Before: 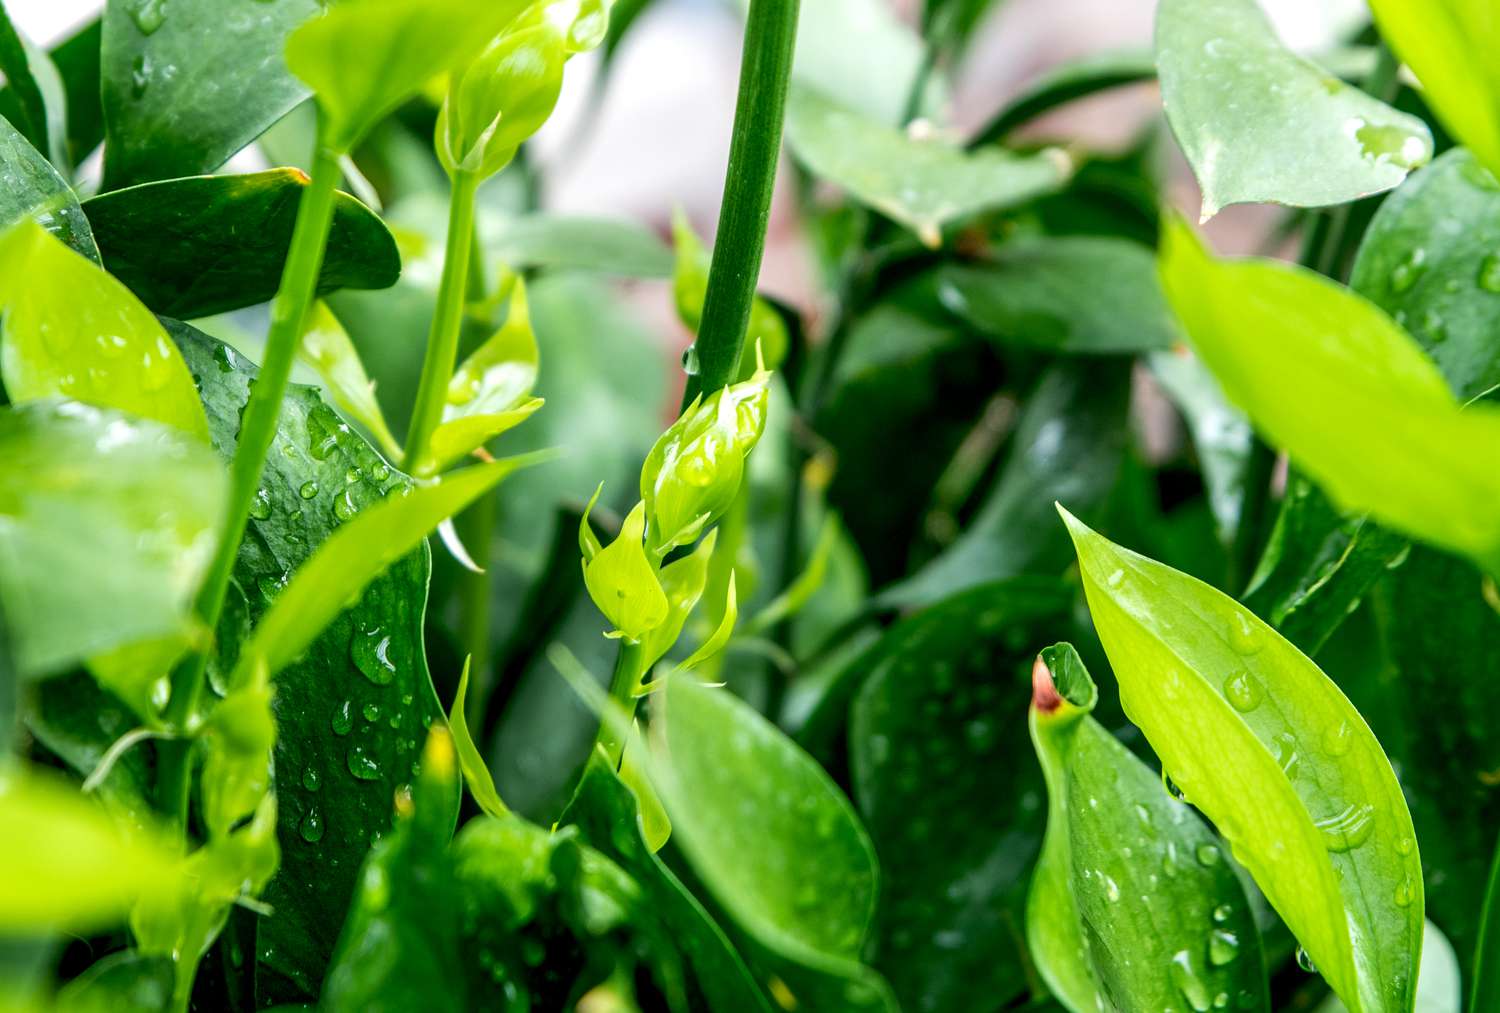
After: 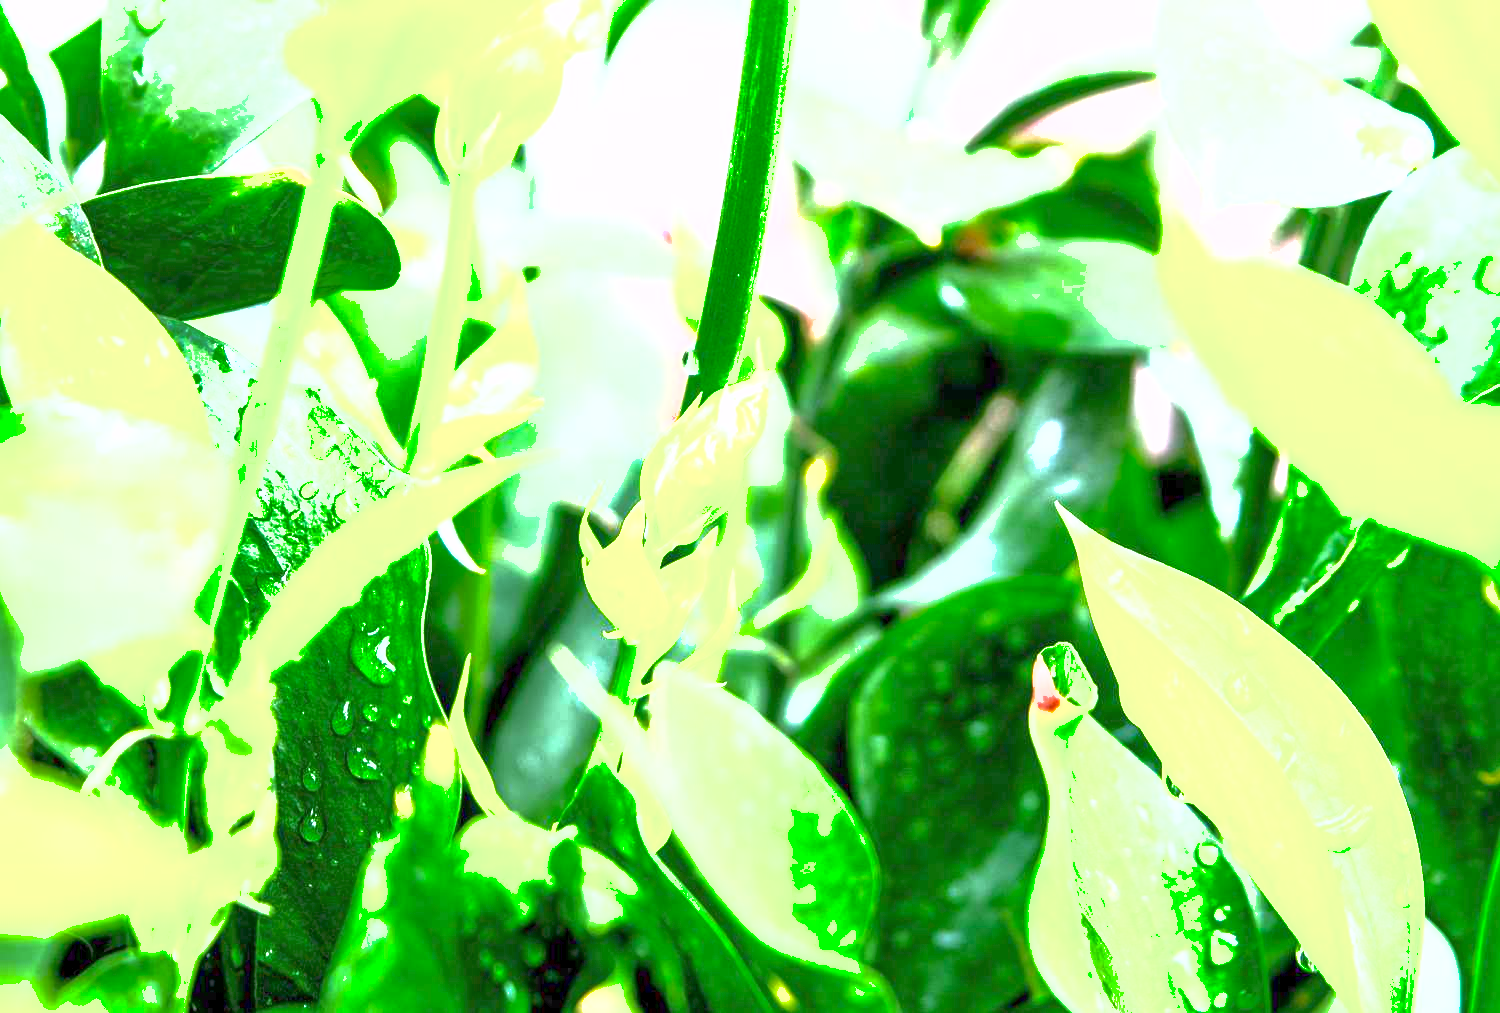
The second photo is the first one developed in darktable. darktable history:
exposure: exposure 2.207 EV, compensate highlight preservation false
shadows and highlights: on, module defaults
white balance: red 1.042, blue 1.17
